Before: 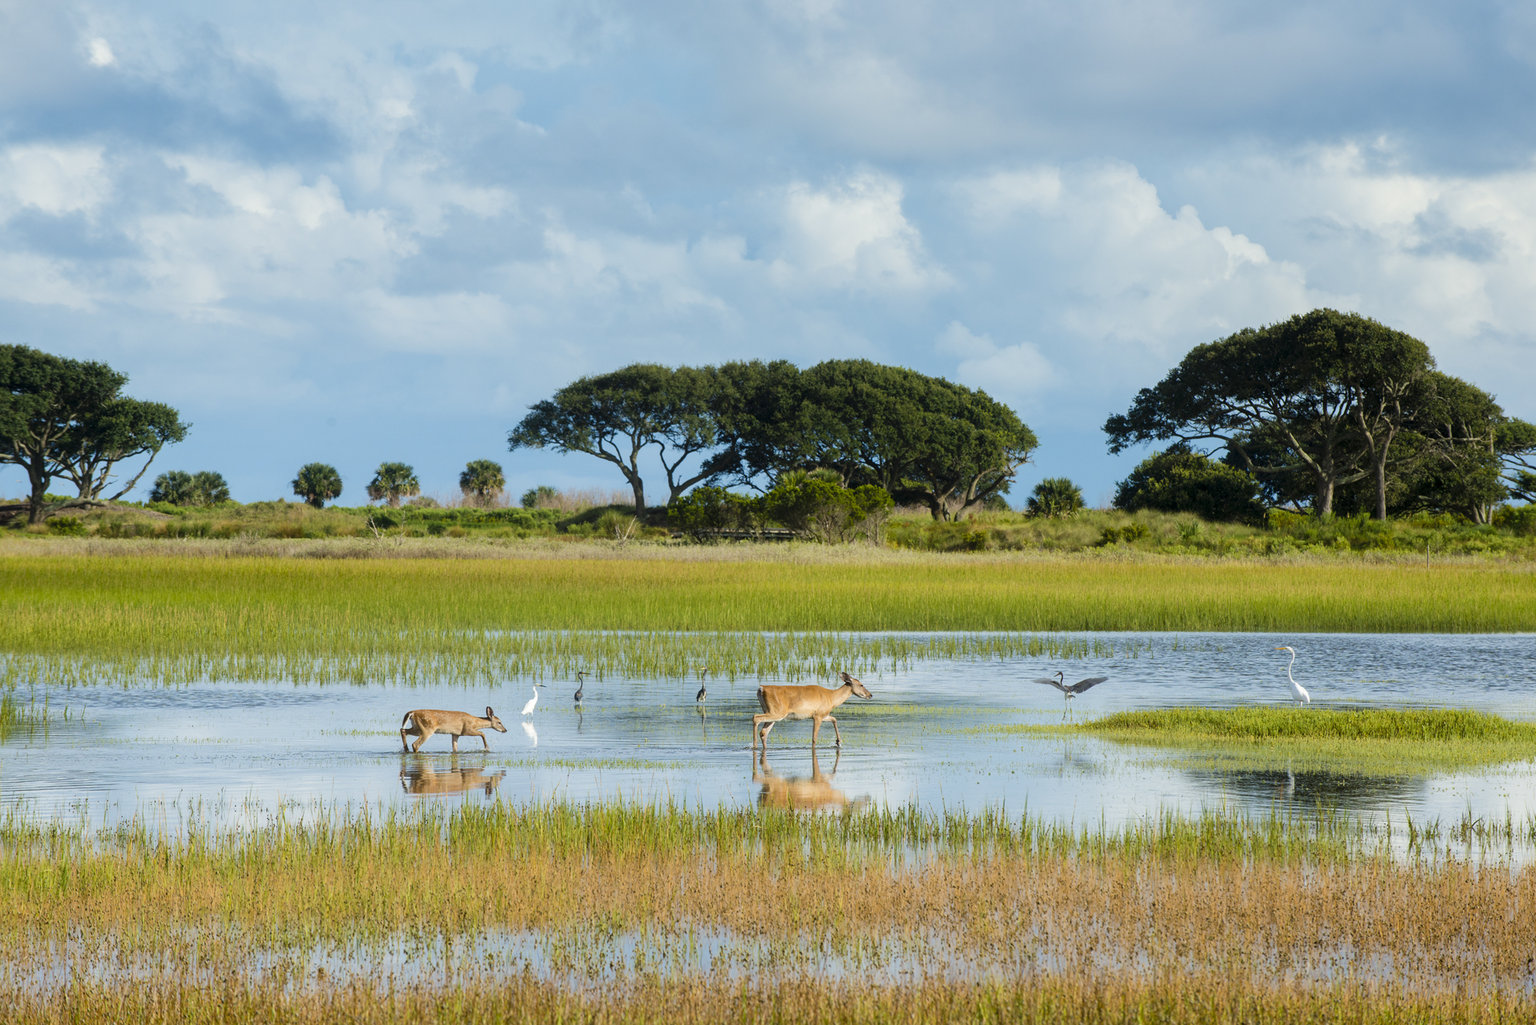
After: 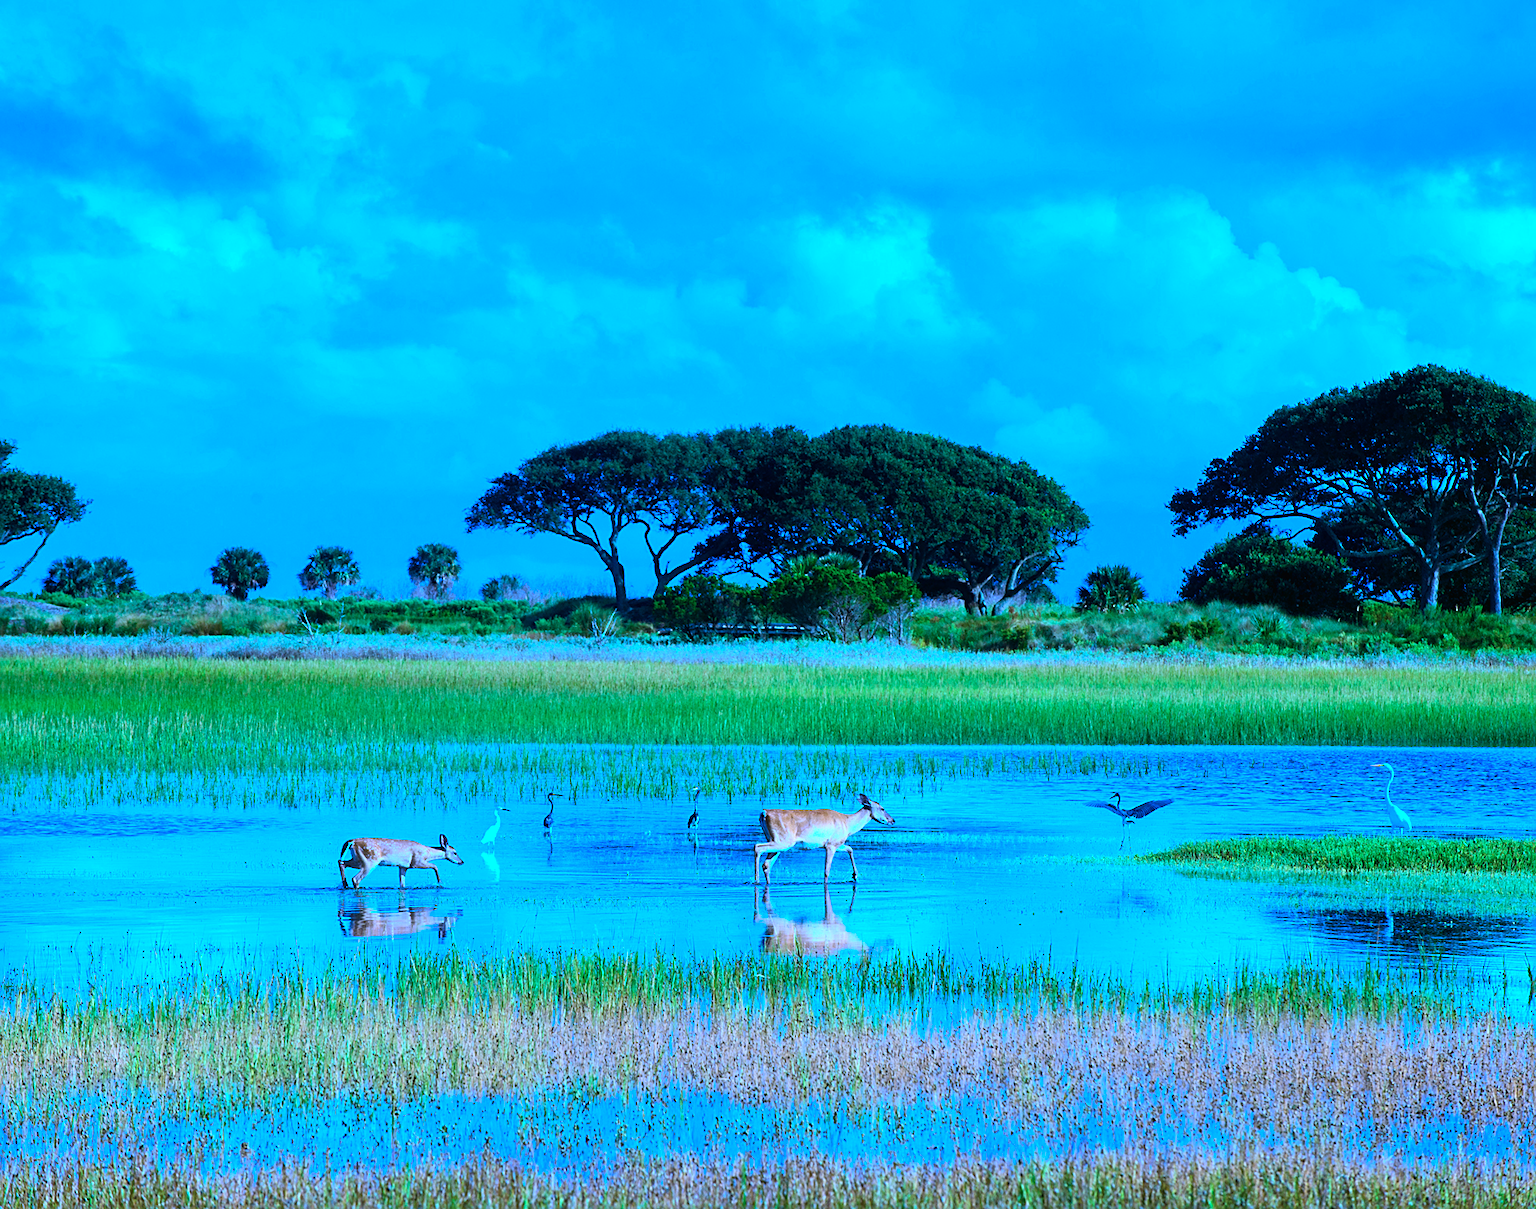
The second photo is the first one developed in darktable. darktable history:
crop: left 7.427%, right 7.817%
sharpen: on, module defaults
color calibration: illuminant as shot in camera, x 0.482, y 0.431, temperature 2426.72 K
color balance rgb: global offset › luminance 0.22%, linear chroma grading › global chroma -0.386%, perceptual saturation grading › global saturation 35.722%, perceptual brilliance grading › global brilliance 15.569%, perceptual brilliance grading › shadows -34.717%, global vibrance 26.378%, contrast 6.063%
